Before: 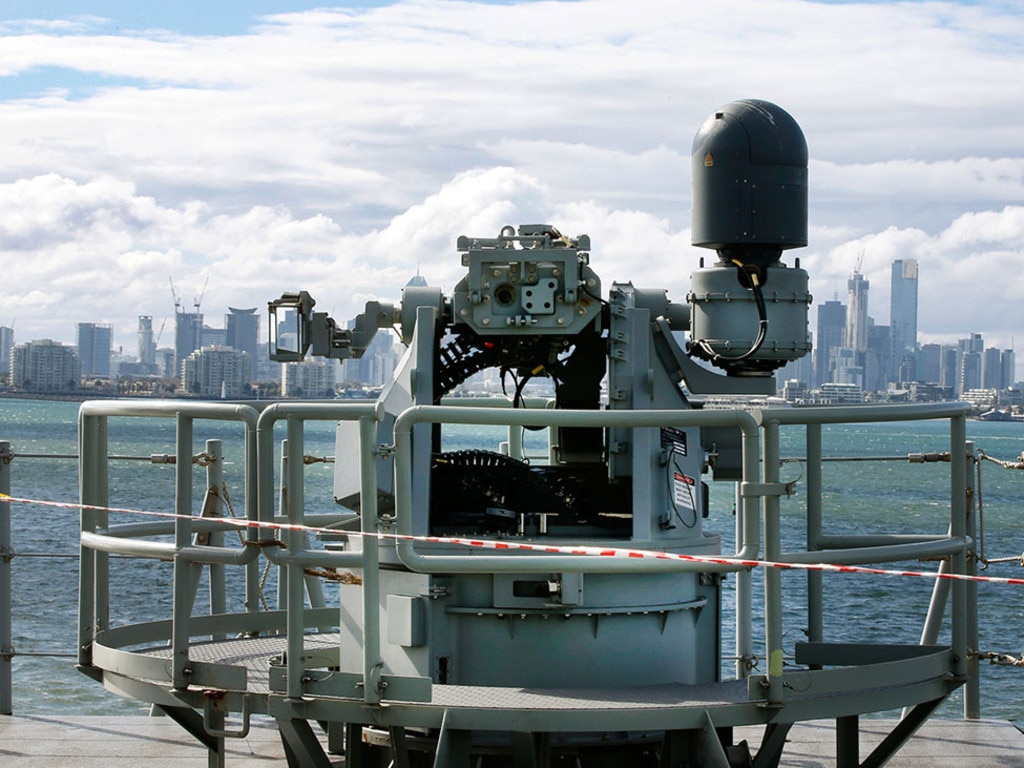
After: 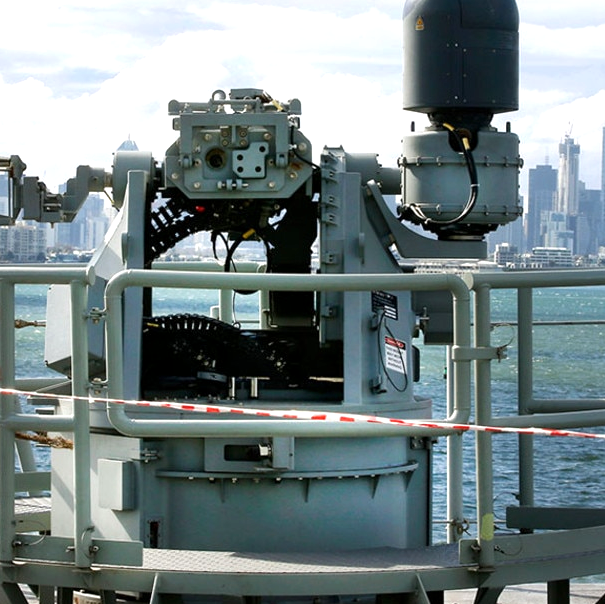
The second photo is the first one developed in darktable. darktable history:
exposure: black level correction 0.001, exposure 0.5 EV, compensate exposure bias true, compensate highlight preservation false
crop and rotate: left 28.256%, top 17.734%, right 12.656%, bottom 3.573%
